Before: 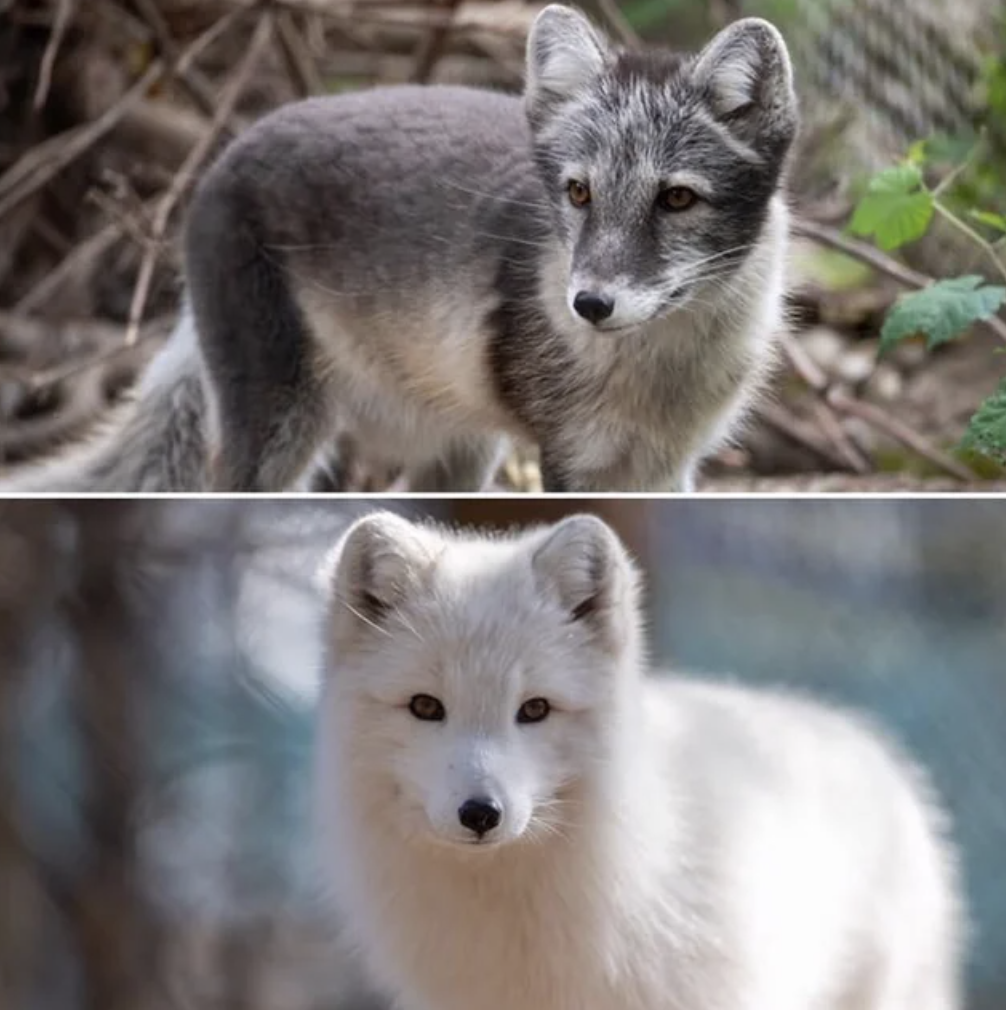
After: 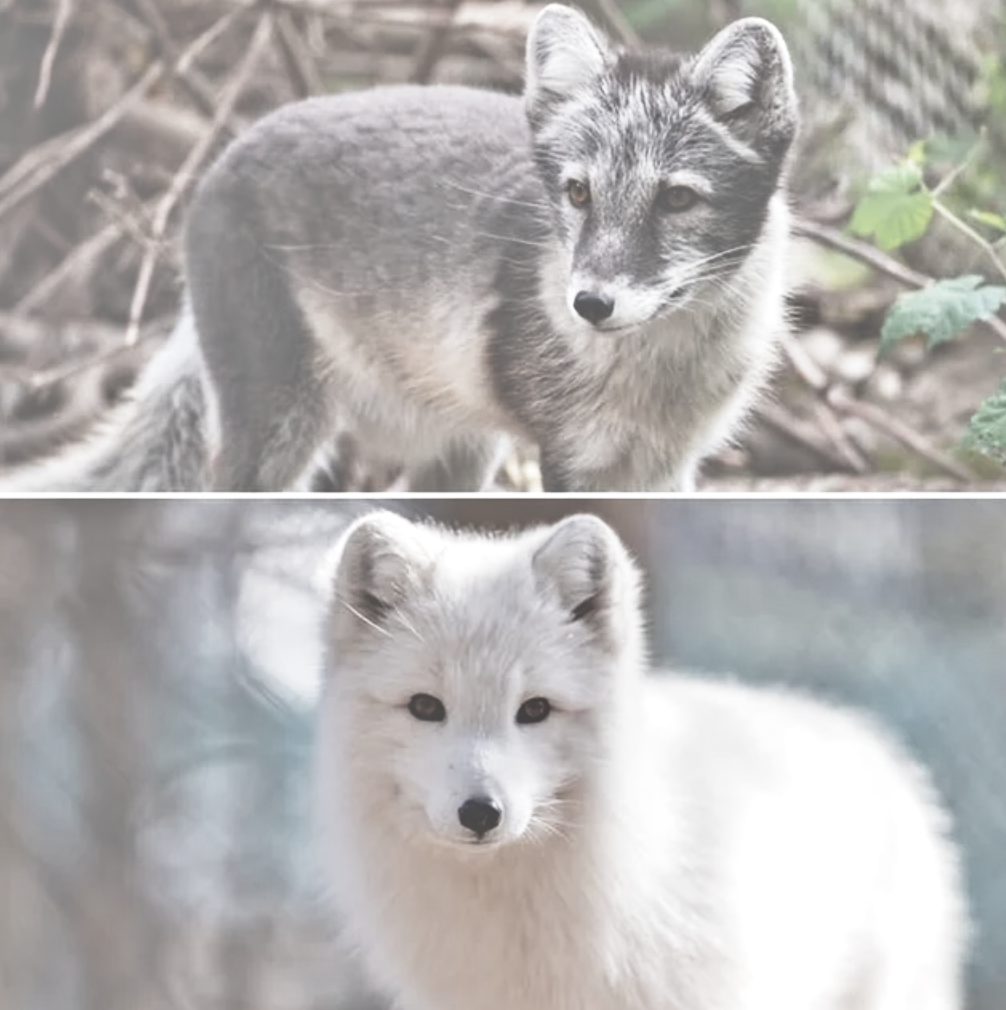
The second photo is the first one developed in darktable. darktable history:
exposure: black level correction -0.064, exposure -0.05 EV, compensate highlight preservation false
base curve: curves: ch0 [(0, 0) (0.028, 0.03) (0.121, 0.232) (0.46, 0.748) (0.859, 0.968) (1, 1)], preserve colors none
tone equalizer: -7 EV 0.165 EV, -6 EV 0.565 EV, -5 EV 1.13 EV, -4 EV 1.34 EV, -3 EV 1.12 EV, -2 EV 0.6 EV, -1 EV 0.158 EV
color correction: highlights b* -0.017, saturation 0.52
shadows and highlights: shadows 12.43, white point adjustment 1.24, soften with gaussian
